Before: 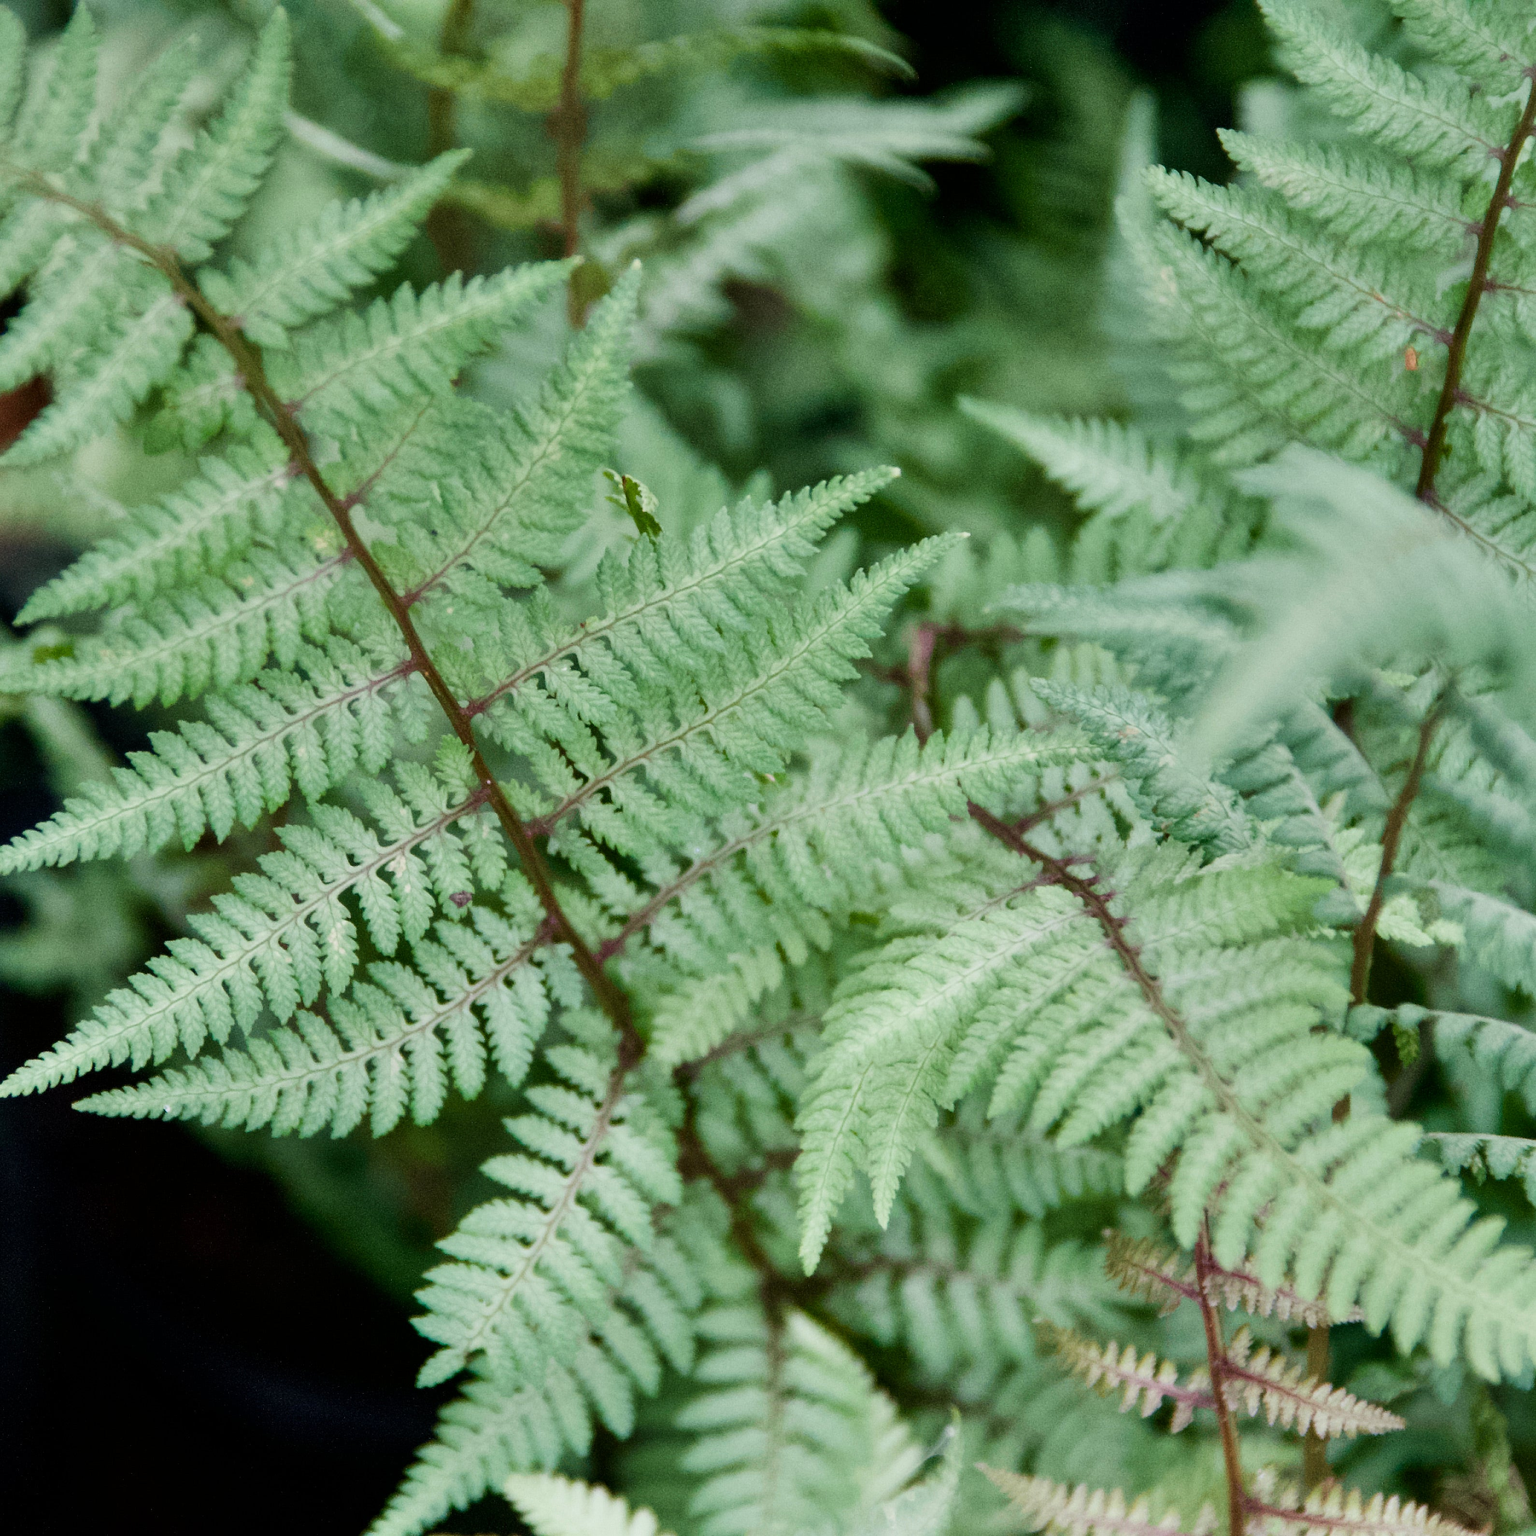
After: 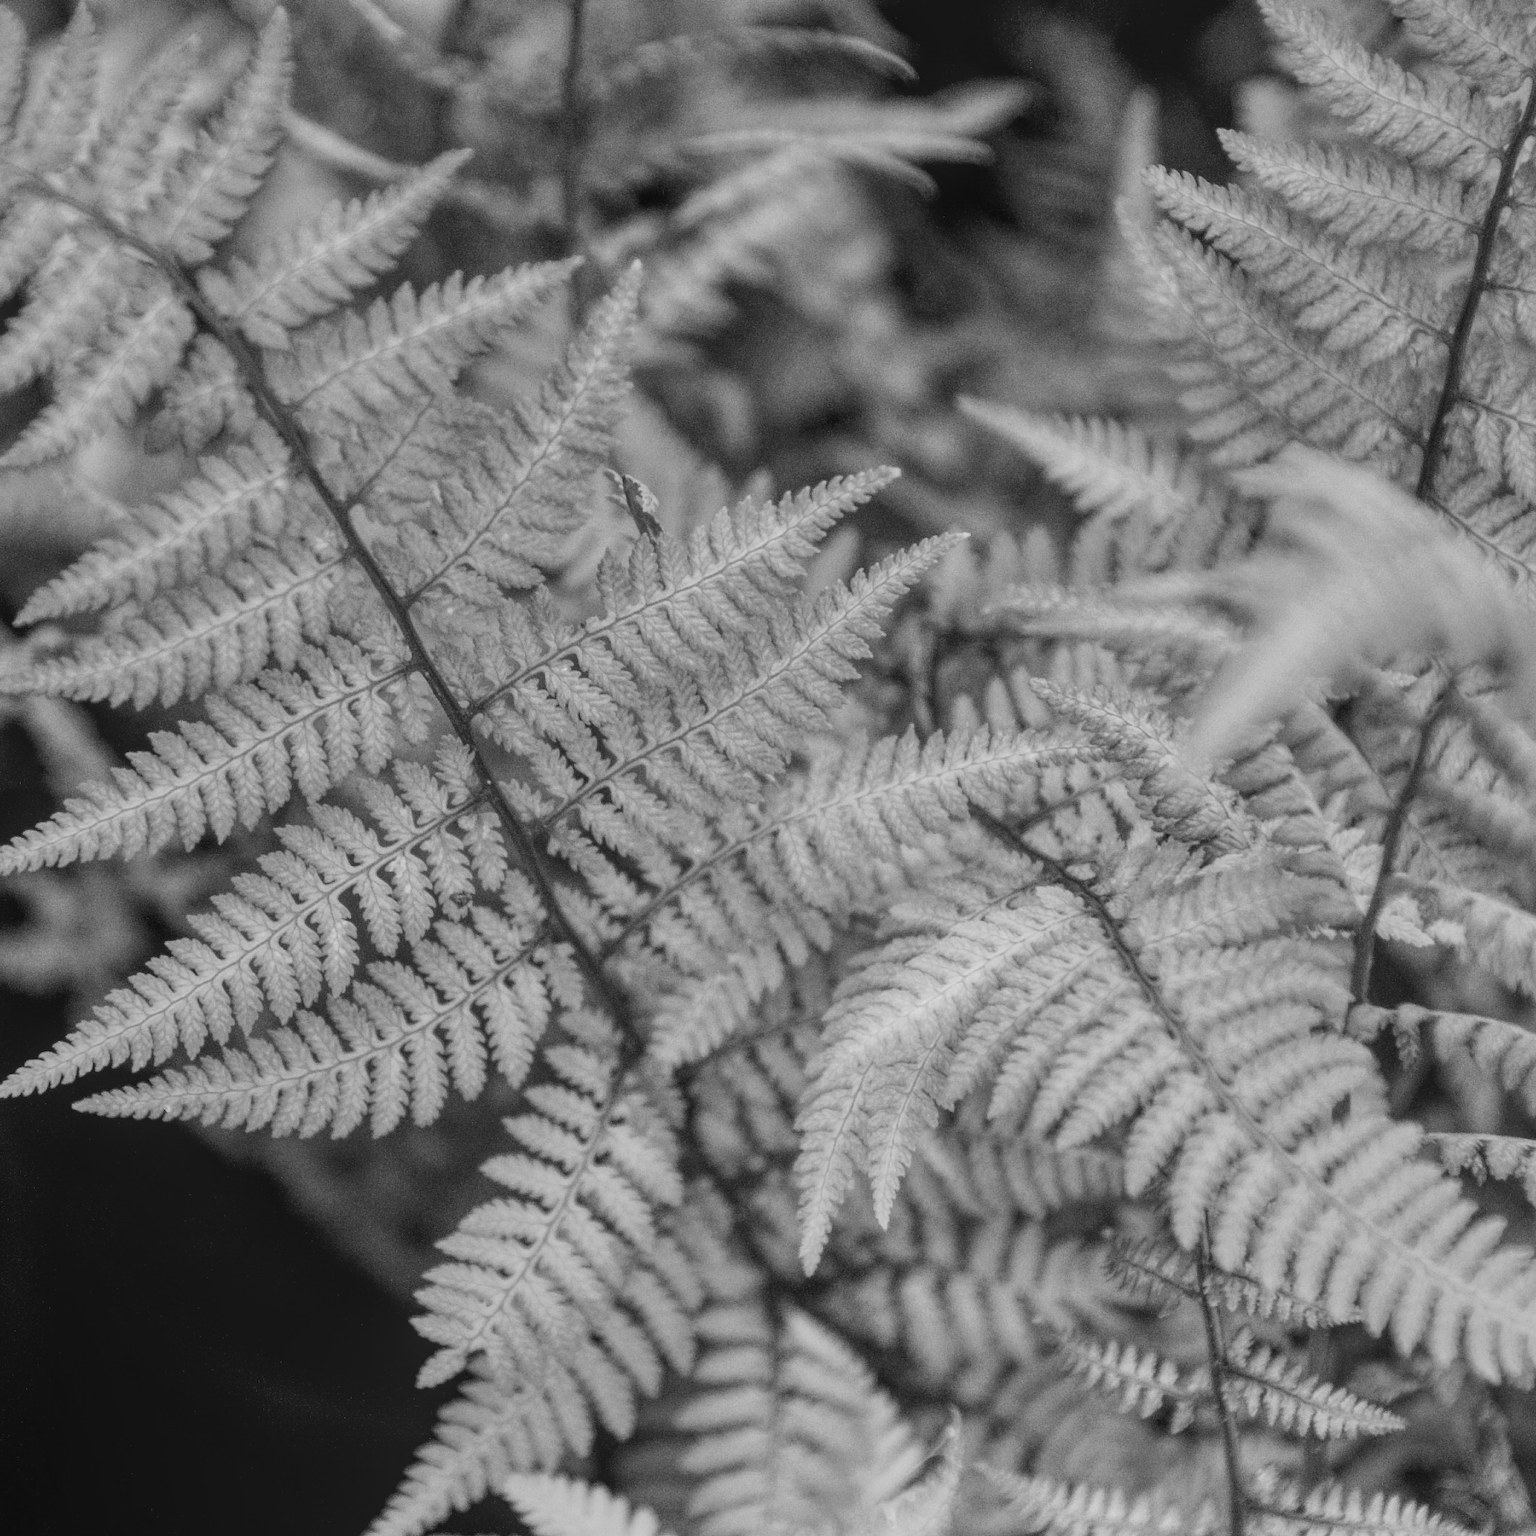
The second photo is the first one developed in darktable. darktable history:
local contrast: highlights 66%, shadows 33%, detail 166%, midtone range 0.2
monochrome: a 14.95, b -89.96
